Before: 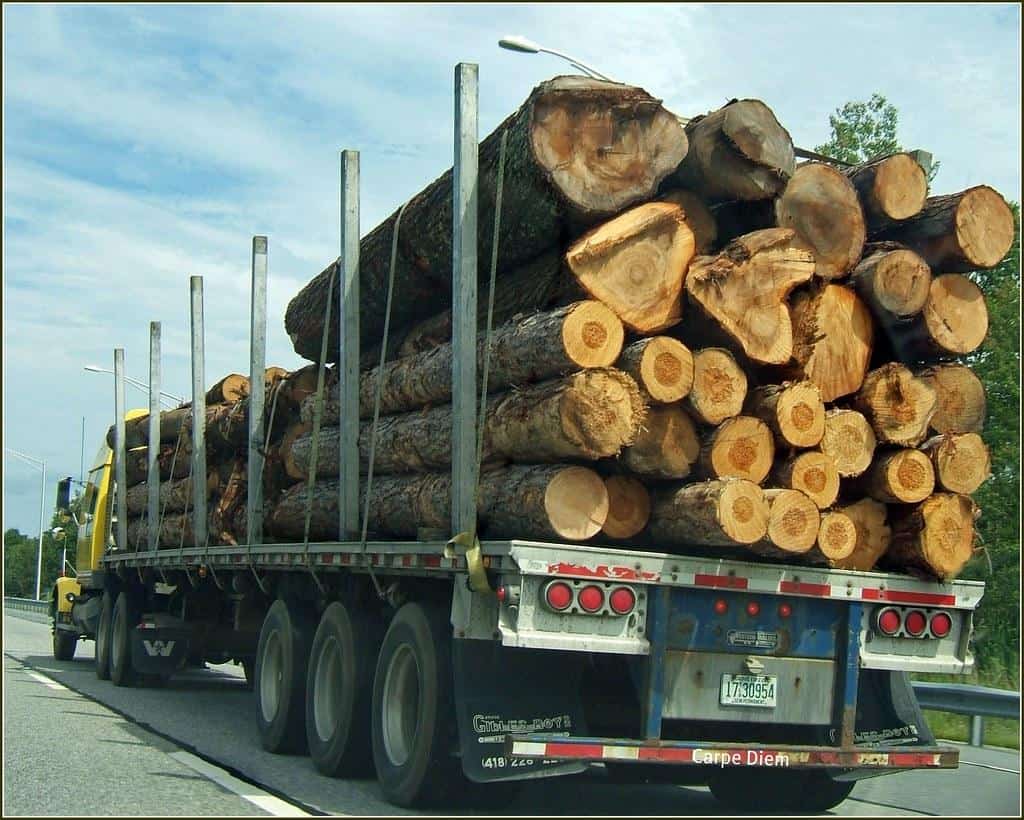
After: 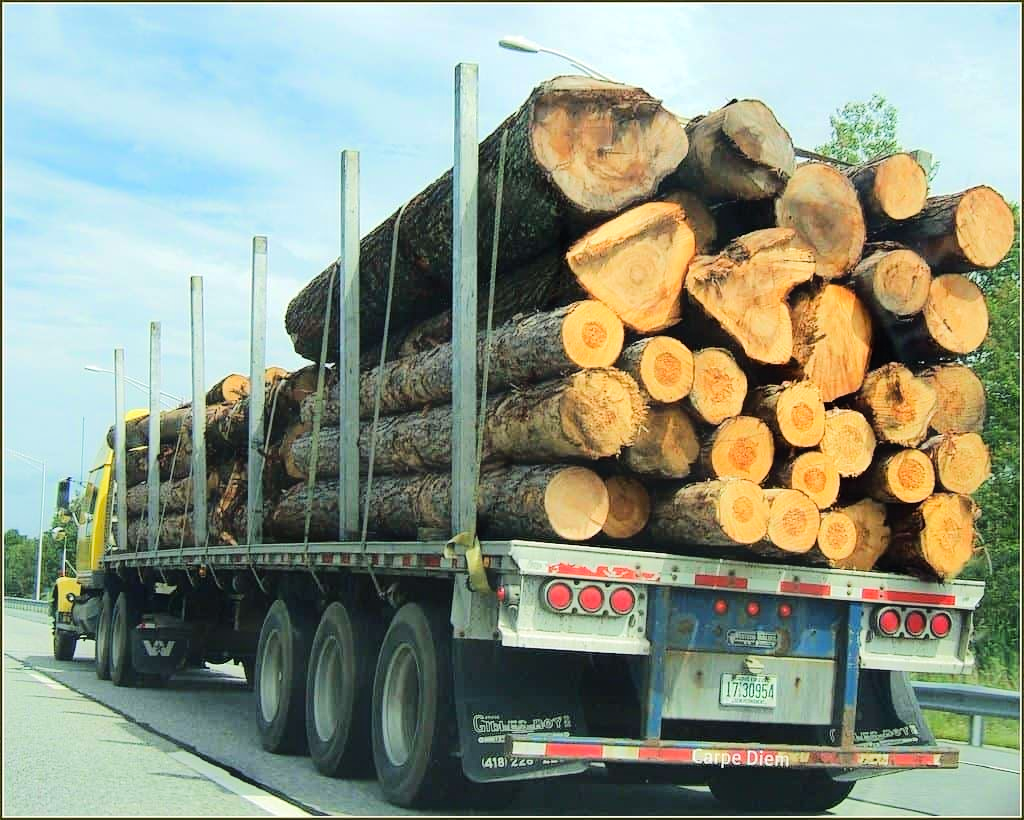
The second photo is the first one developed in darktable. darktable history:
tone equalizer: -7 EV 0.16 EV, -6 EV 0.611 EV, -5 EV 1.18 EV, -4 EV 1.3 EV, -3 EV 1.18 EV, -2 EV 0.6 EV, -1 EV 0.164 EV, edges refinement/feathering 500, mask exposure compensation -1.57 EV, preserve details no
contrast equalizer: y [[0.5, 0.496, 0.435, 0.435, 0.496, 0.5], [0.5 ×6], [0.5 ×6], [0 ×6], [0 ×6]]
